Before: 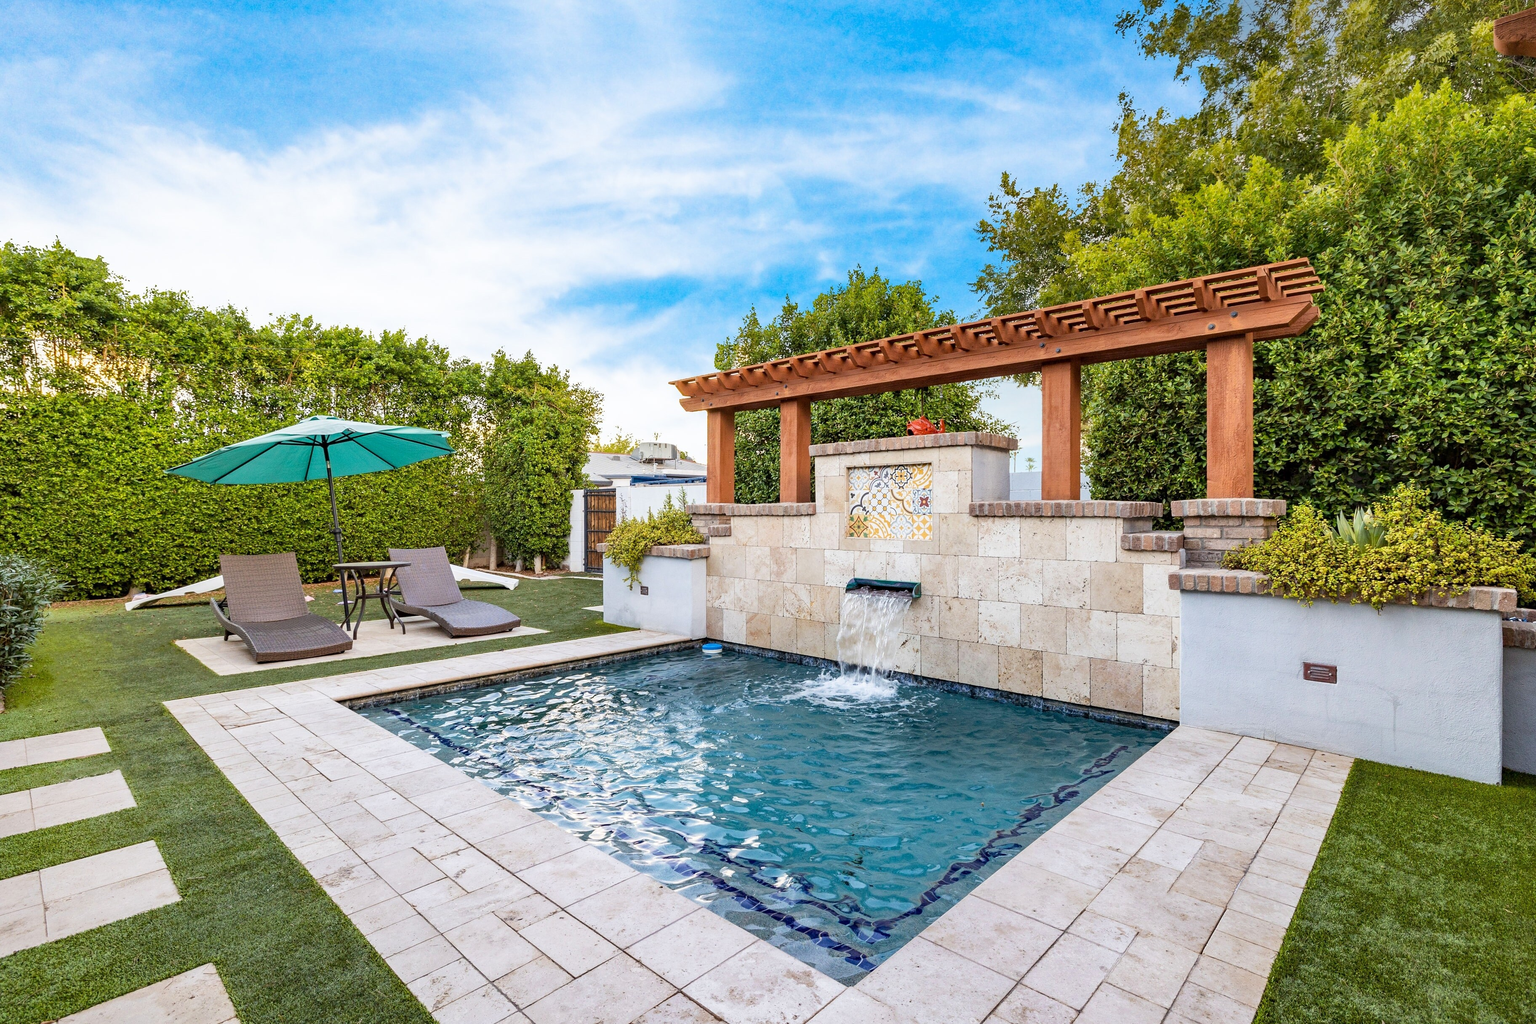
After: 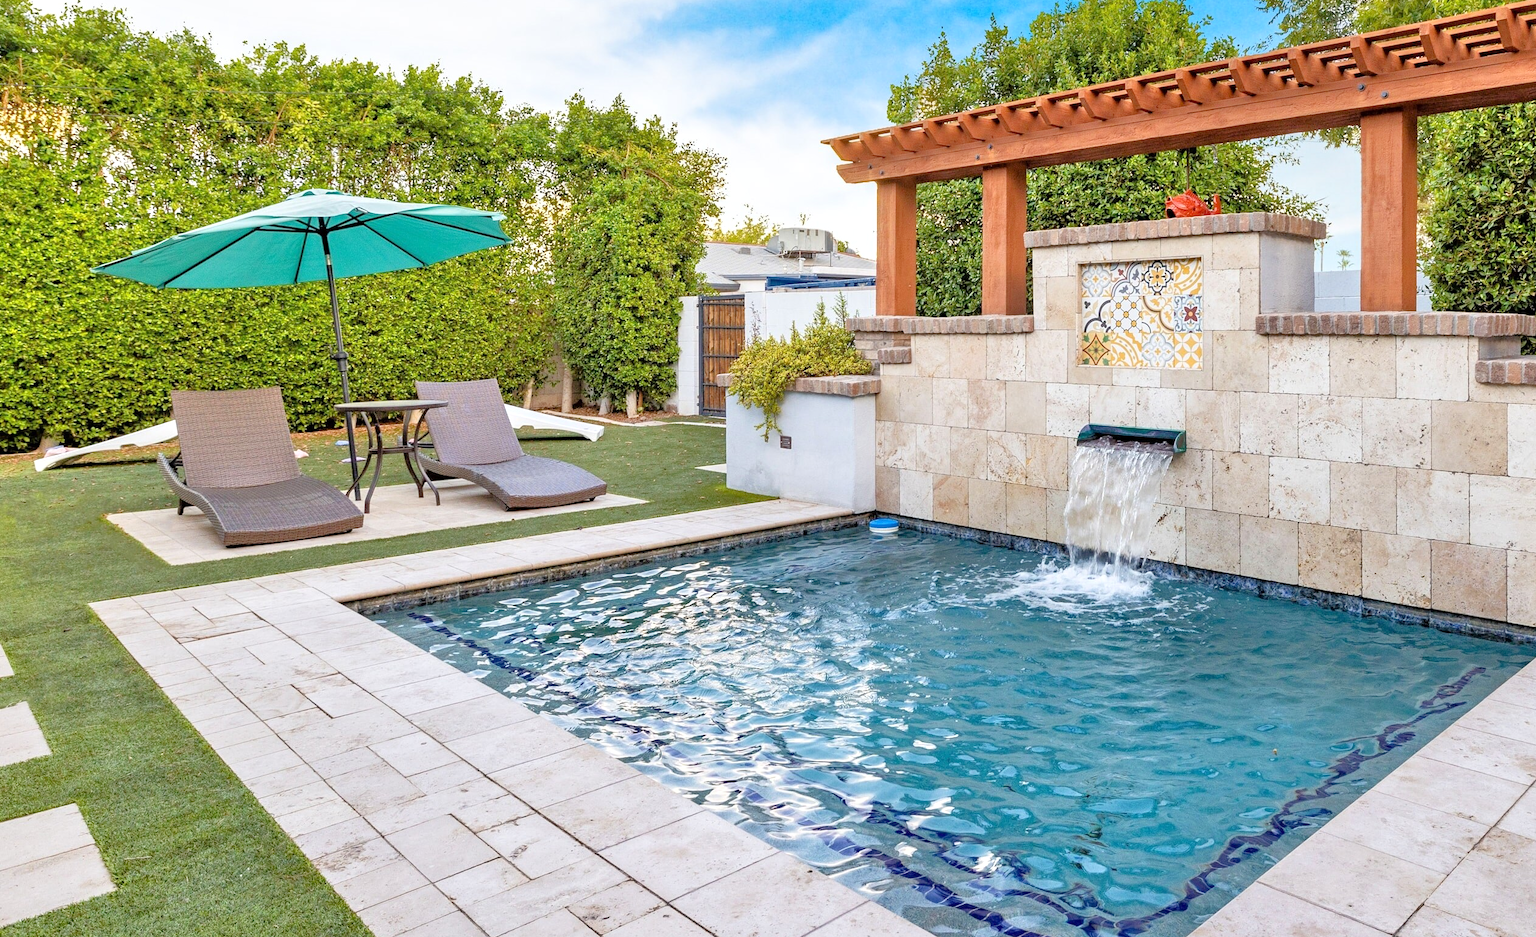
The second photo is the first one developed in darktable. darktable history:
crop: left 6.609%, top 27.867%, right 24.26%, bottom 8.838%
tone equalizer: -7 EV 0.16 EV, -6 EV 0.637 EV, -5 EV 1.14 EV, -4 EV 1.34 EV, -3 EV 1.15 EV, -2 EV 0.6 EV, -1 EV 0.153 EV, mask exposure compensation -0.491 EV
